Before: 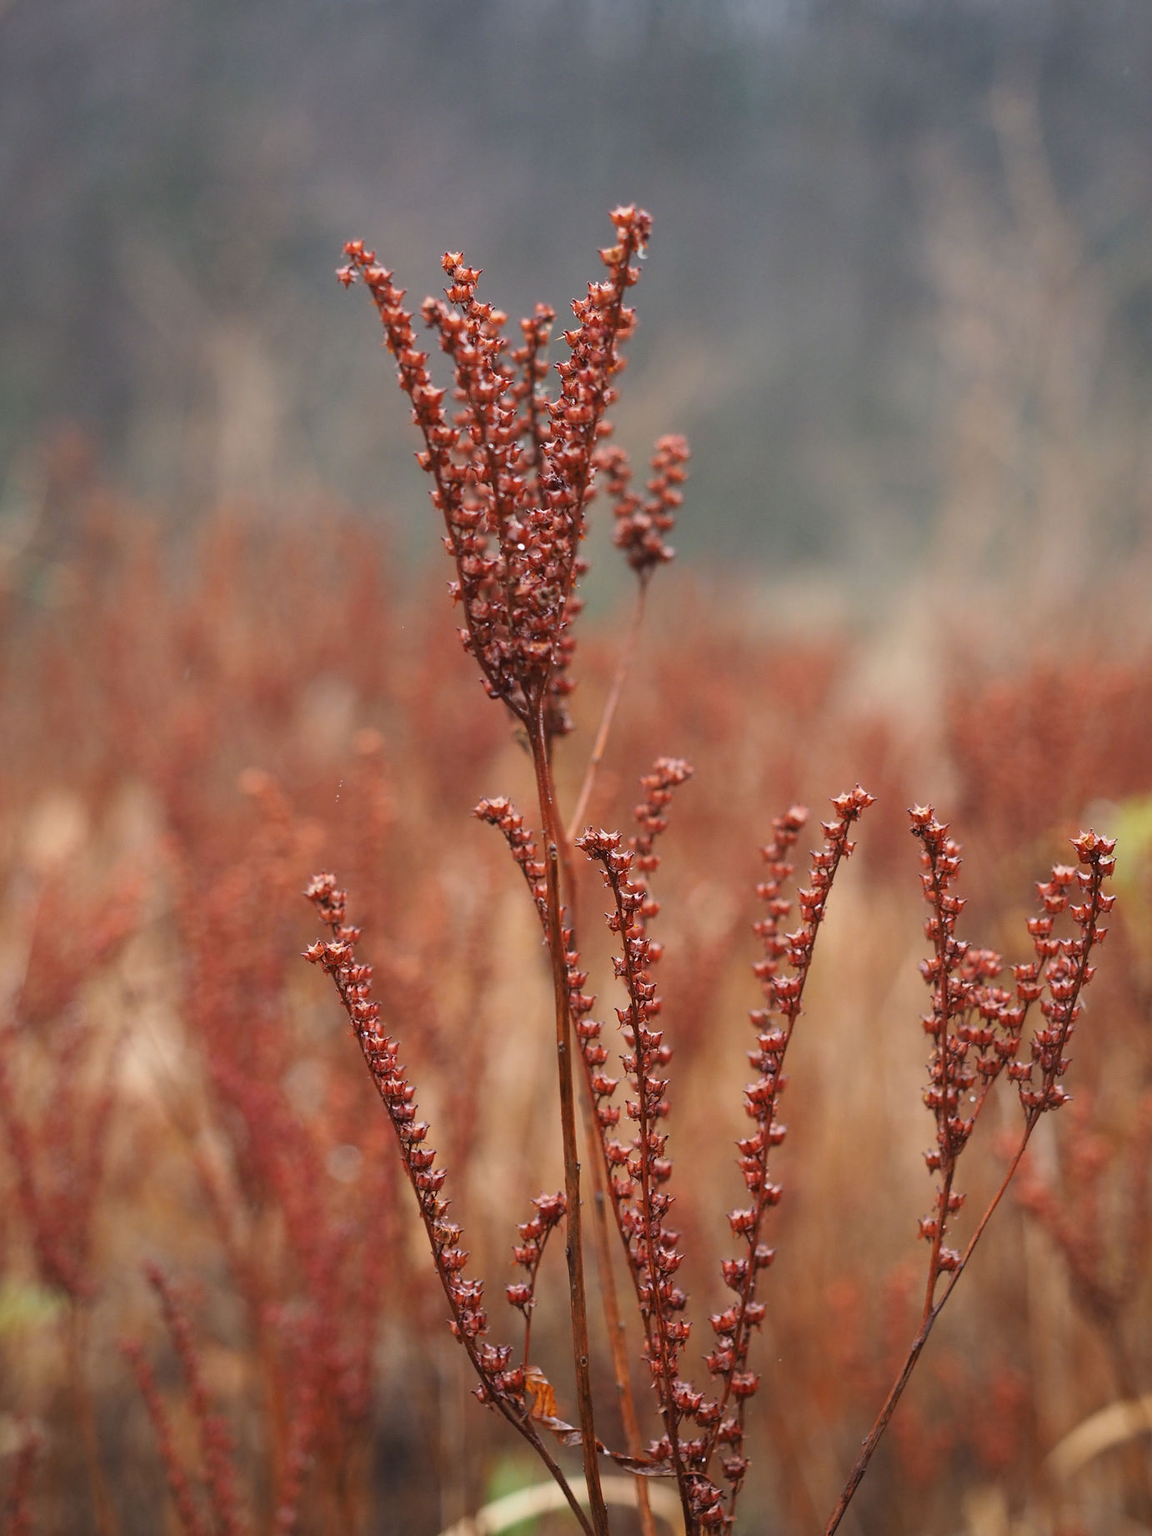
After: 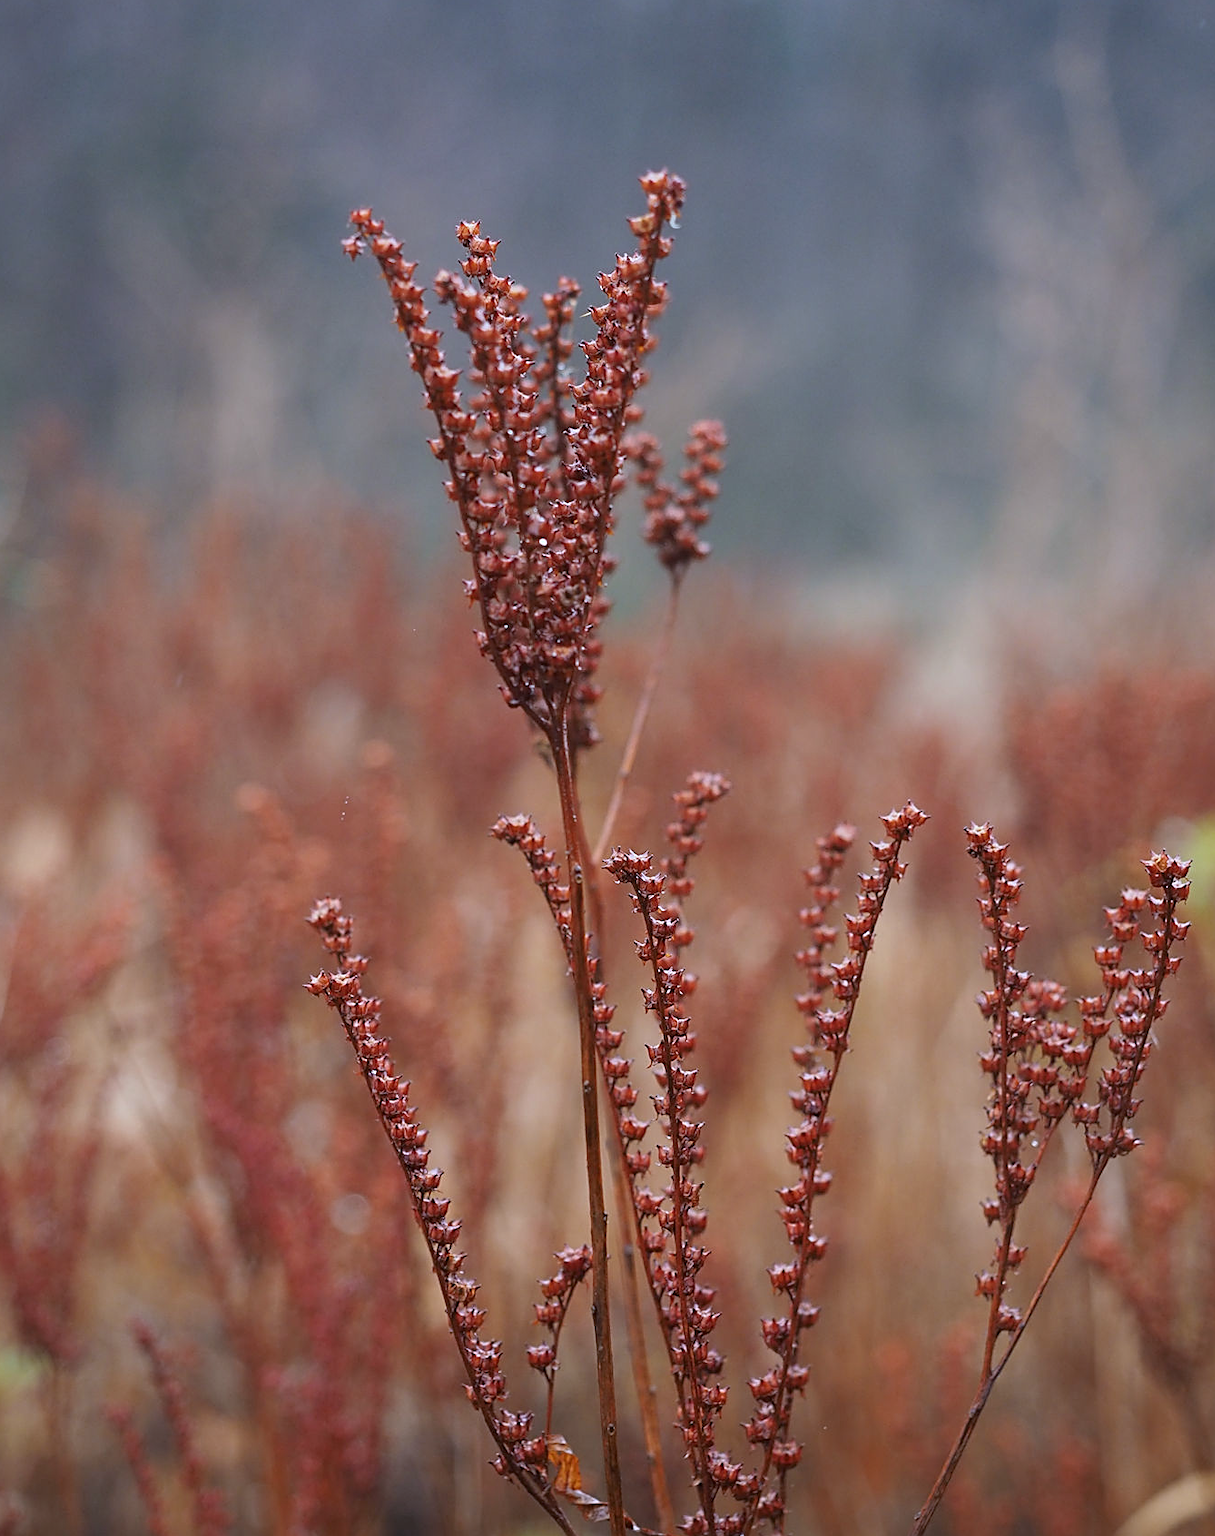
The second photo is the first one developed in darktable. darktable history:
crop: left 1.964%, top 3.251%, right 1.122%, bottom 4.933%
white balance: red 0.926, green 1.003, blue 1.133
sharpen: on, module defaults
exposure: exposure -0.05 EV
